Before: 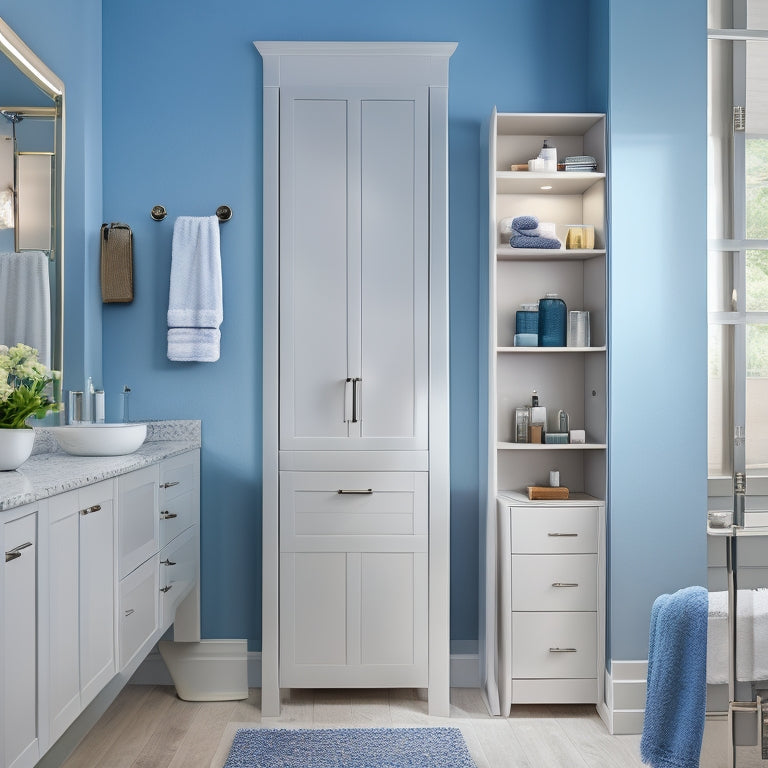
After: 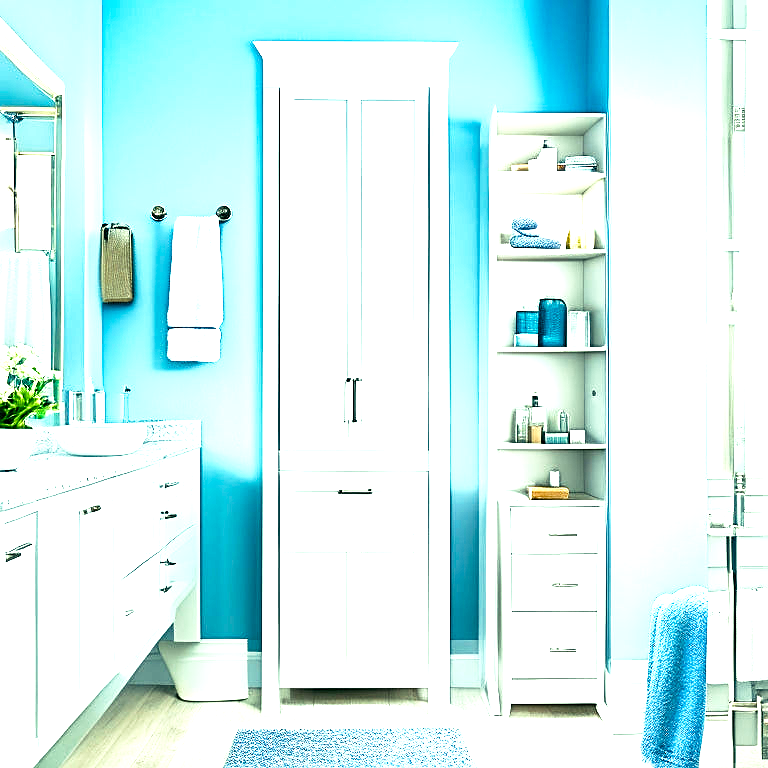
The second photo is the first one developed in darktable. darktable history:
sharpen: on, module defaults
tone curve: curves: ch0 [(0, 0) (0.003, 0.003) (0.011, 0.012) (0.025, 0.026) (0.044, 0.047) (0.069, 0.073) (0.1, 0.105) (0.136, 0.143) (0.177, 0.187) (0.224, 0.237) (0.277, 0.293) (0.335, 0.354) (0.399, 0.422) (0.468, 0.495) (0.543, 0.574) (0.623, 0.659) (0.709, 0.749) (0.801, 0.846) (0.898, 0.932) (1, 1)], preserve colors none
exposure: black level correction 0.001, exposure 1.398 EV, compensate exposure bias true, compensate highlight preservation false
color balance rgb: shadows lift › luminance -7.7%, shadows lift › chroma 2.13%, shadows lift › hue 165.27°, power › luminance -7.77%, power › chroma 1.1%, power › hue 215.88°, highlights gain › luminance 15.15%, highlights gain › chroma 7%, highlights gain › hue 125.57°, global offset › luminance -0.33%, global offset › chroma 0.11%, global offset › hue 165.27°, perceptual saturation grading › global saturation 24.42%, perceptual saturation grading › highlights -24.42%, perceptual saturation grading › mid-tones 24.42%, perceptual saturation grading › shadows 40%, perceptual brilliance grading › global brilliance -5%, perceptual brilliance grading › highlights 24.42%, perceptual brilliance grading › mid-tones 7%, perceptual brilliance grading › shadows -5%
